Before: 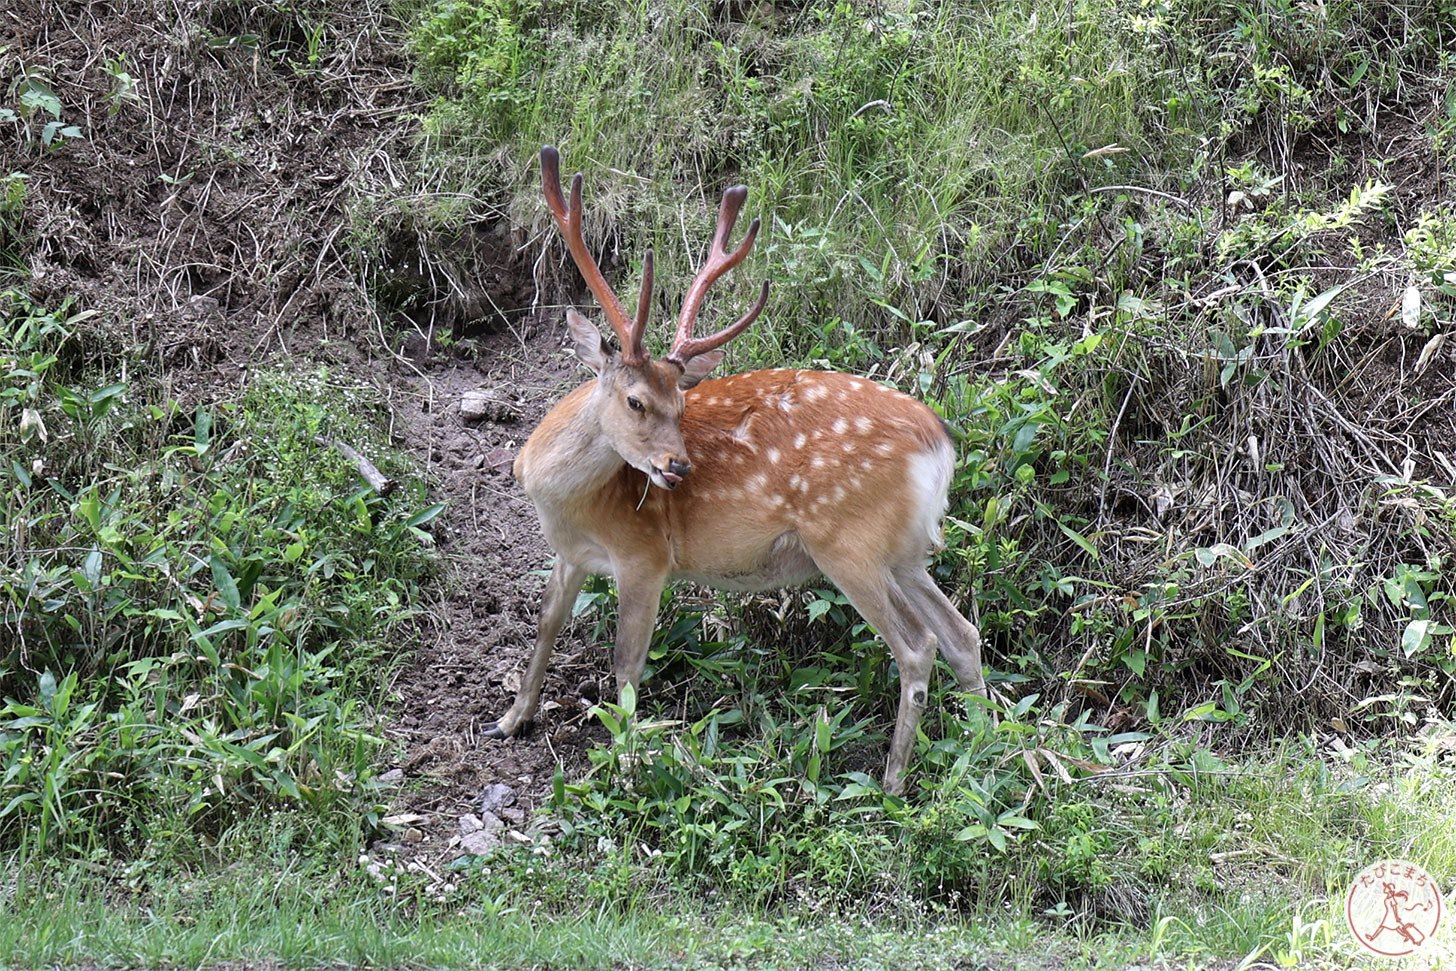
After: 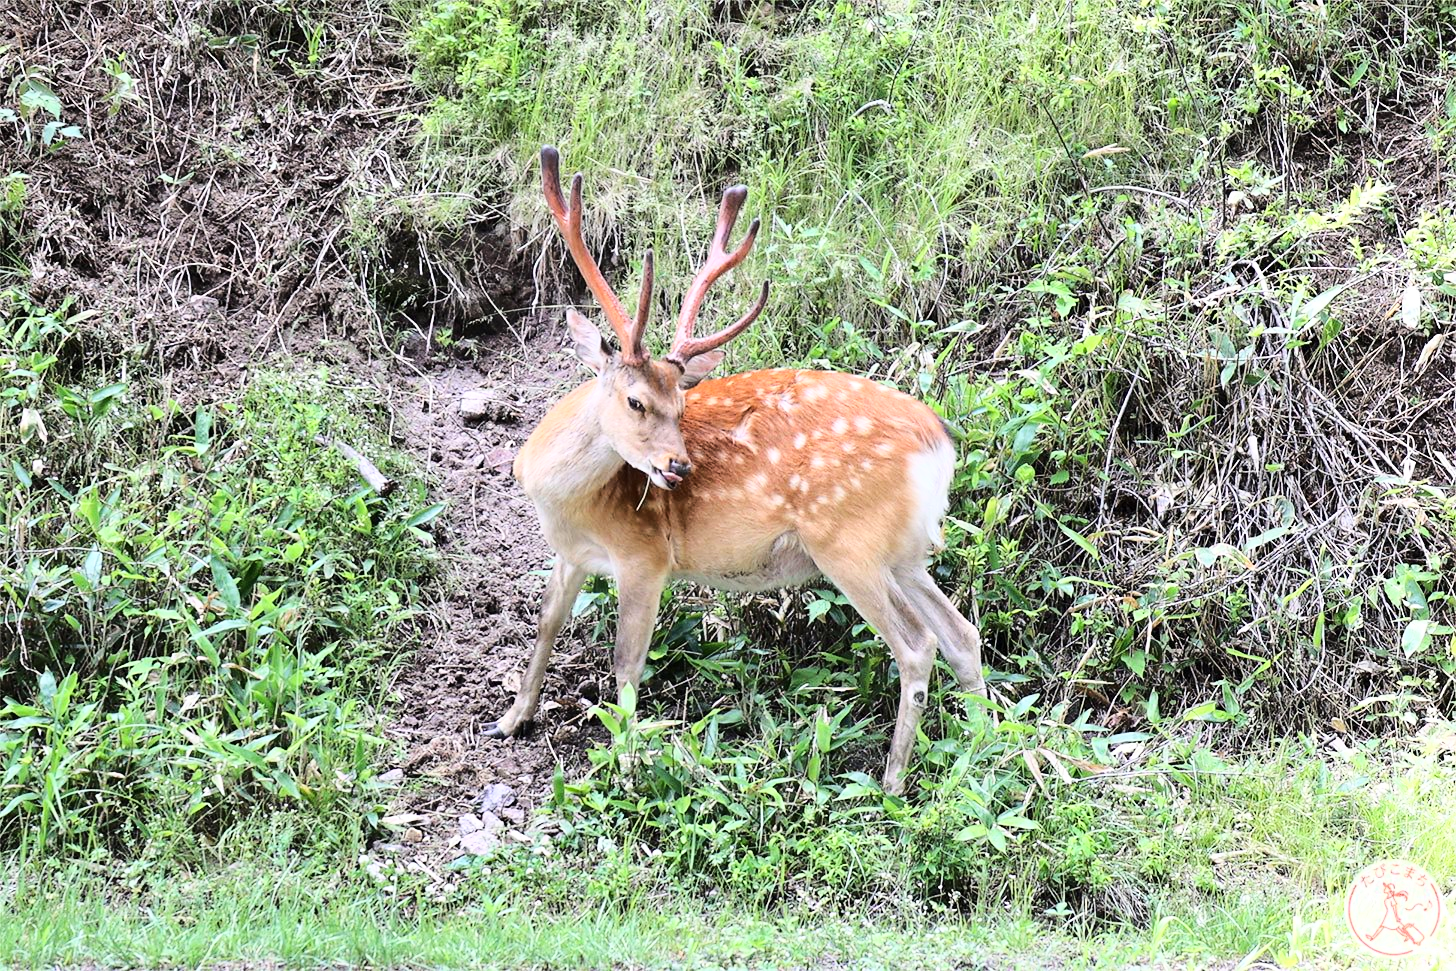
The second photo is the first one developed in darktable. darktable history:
base curve: curves: ch0 [(0, 0) (0.032, 0.037) (0.105, 0.228) (0.435, 0.76) (0.856, 0.983) (1, 1)]
contrast brightness saturation: contrast 0.1, brightness 0.03, saturation 0.09
